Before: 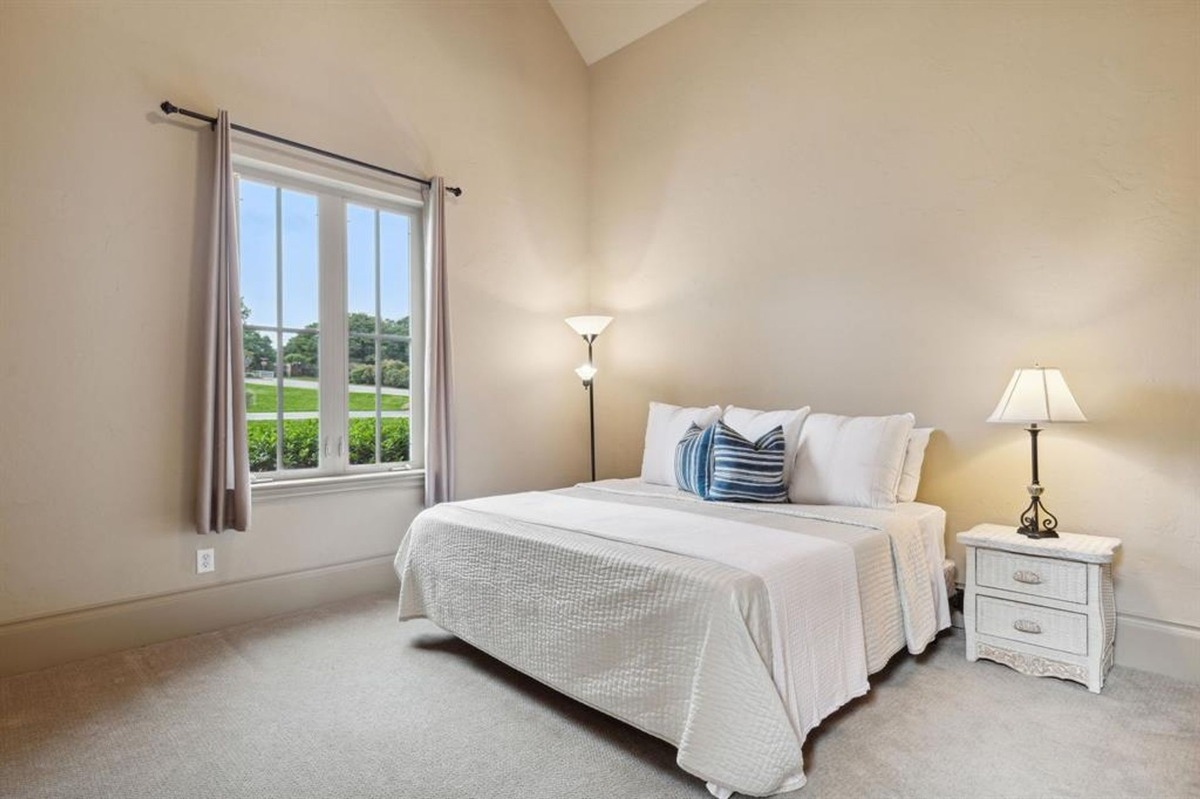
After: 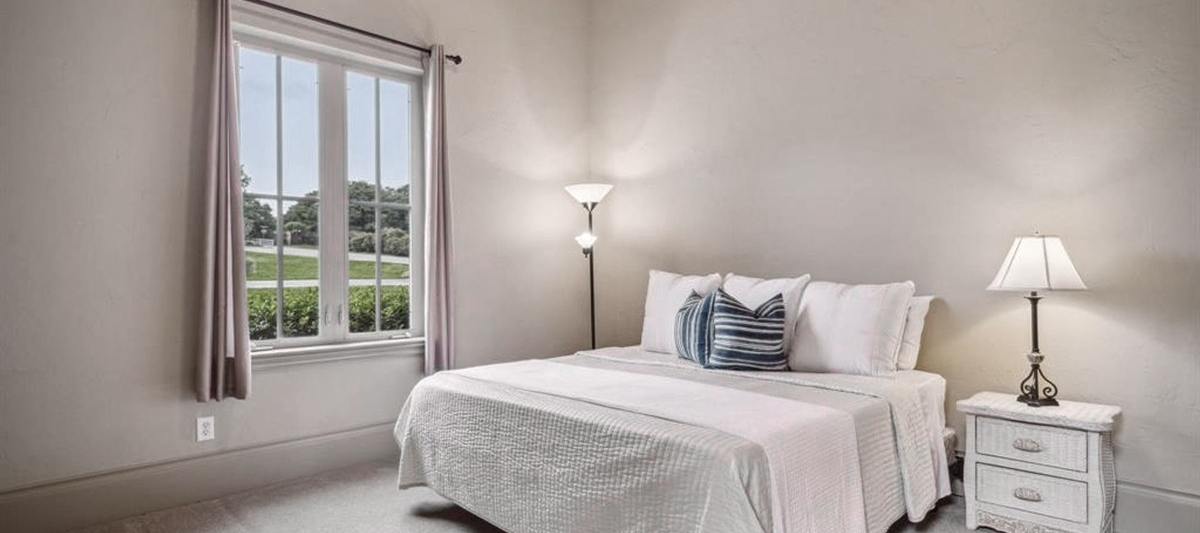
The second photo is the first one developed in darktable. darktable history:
crop: top 16.55%, bottom 16.698%
color balance rgb: perceptual saturation grading › global saturation 20.277%, perceptual saturation grading › highlights -19.847%, perceptual saturation grading › shadows 29.747%, global vibrance 9.753%
local contrast: on, module defaults
exposure: exposure 0.086 EV, compensate highlight preservation false
color zones: curves: ch0 [(0, 0.6) (0.129, 0.508) (0.193, 0.483) (0.429, 0.5) (0.571, 0.5) (0.714, 0.5) (0.857, 0.5) (1, 0.6)]; ch1 [(0, 0.481) (0.112, 0.245) (0.213, 0.223) (0.429, 0.233) (0.571, 0.231) (0.683, 0.242) (0.857, 0.296) (1, 0.481)]
tone curve: curves: ch0 [(0, 0.029) (0.253, 0.237) (1, 0.945)]; ch1 [(0, 0) (0.401, 0.42) (0.442, 0.47) (0.492, 0.498) (0.511, 0.523) (0.557, 0.565) (0.66, 0.683) (1, 1)]; ch2 [(0, 0) (0.394, 0.413) (0.5, 0.5) (0.578, 0.568) (1, 1)], color space Lab, independent channels, preserve colors none
vignetting: brightness -0.575
